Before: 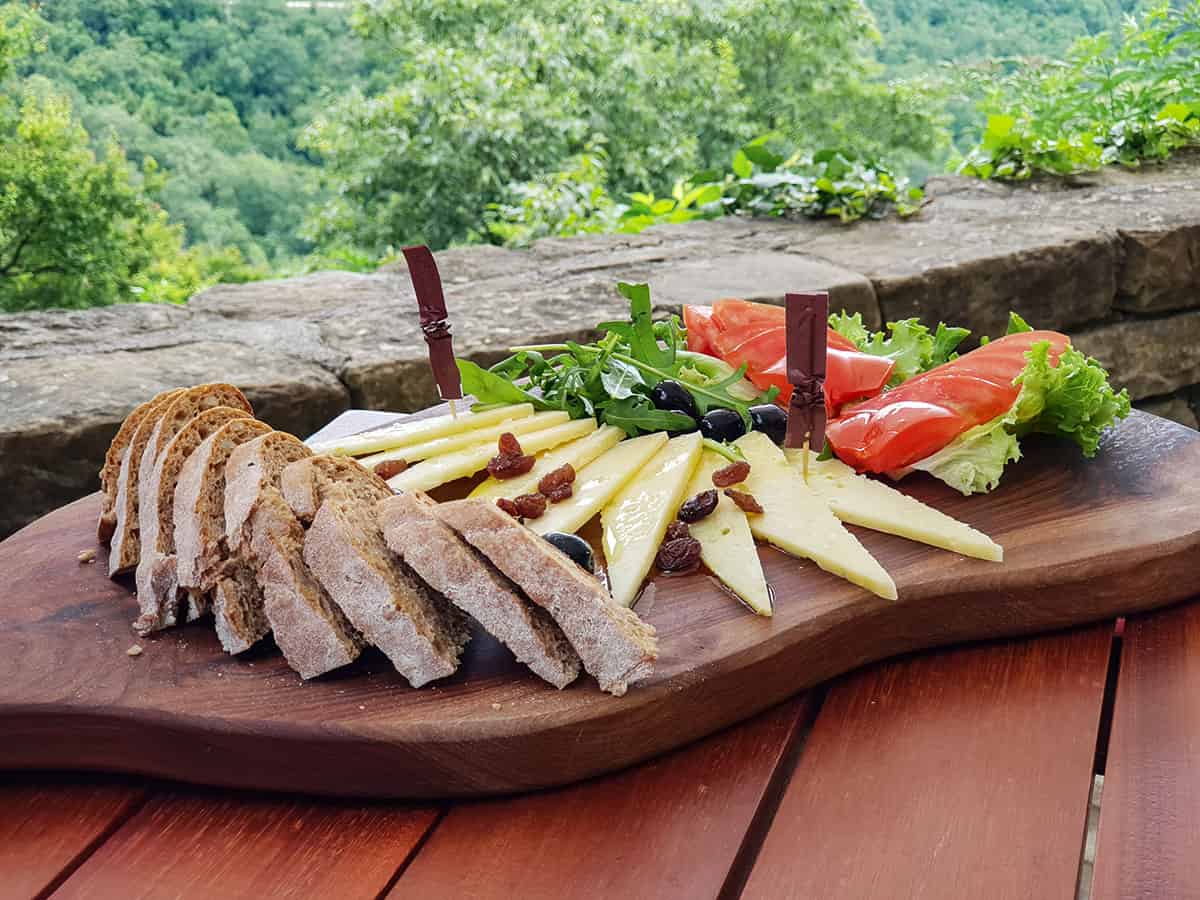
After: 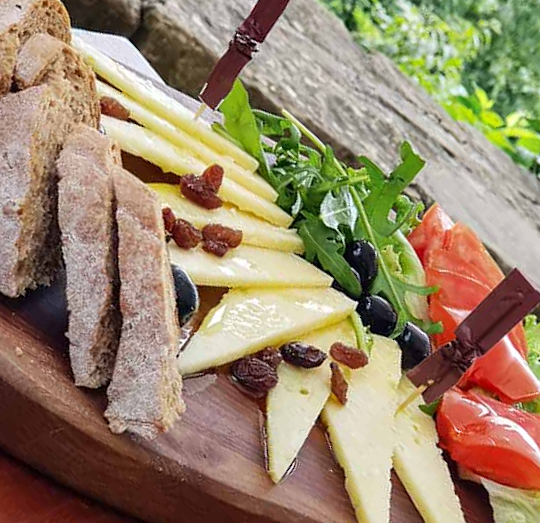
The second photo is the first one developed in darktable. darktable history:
tone equalizer: on, module defaults
crop and rotate: angle -45.42°, top 16.426%, right 0.992%, bottom 11.685%
